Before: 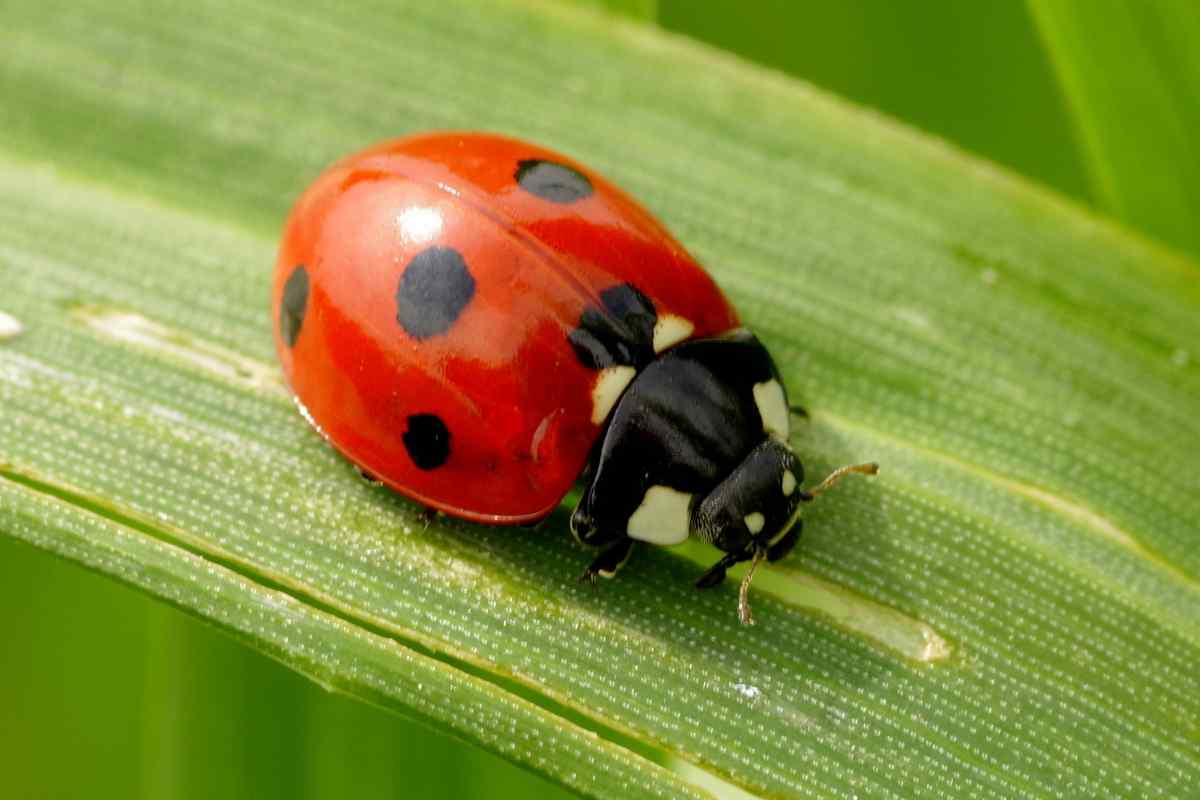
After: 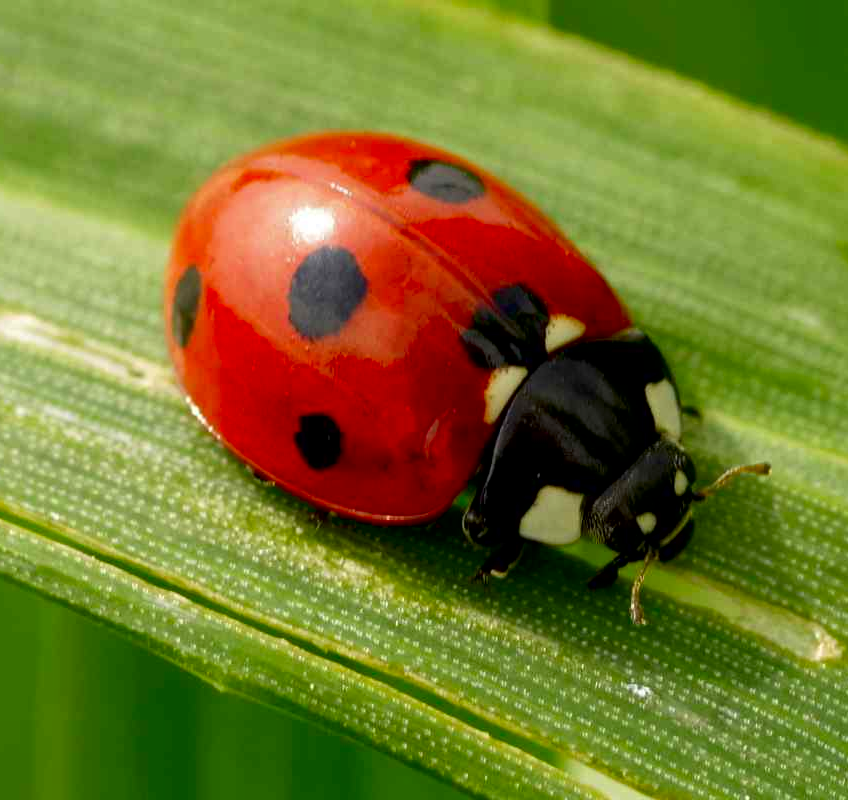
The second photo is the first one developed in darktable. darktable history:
crop and rotate: left 9.028%, right 20.291%
contrast brightness saturation: contrast 0.066, brightness -0.143, saturation 0.112
exposure: black level correction 0.005, exposure 0.015 EV, compensate highlight preservation false
